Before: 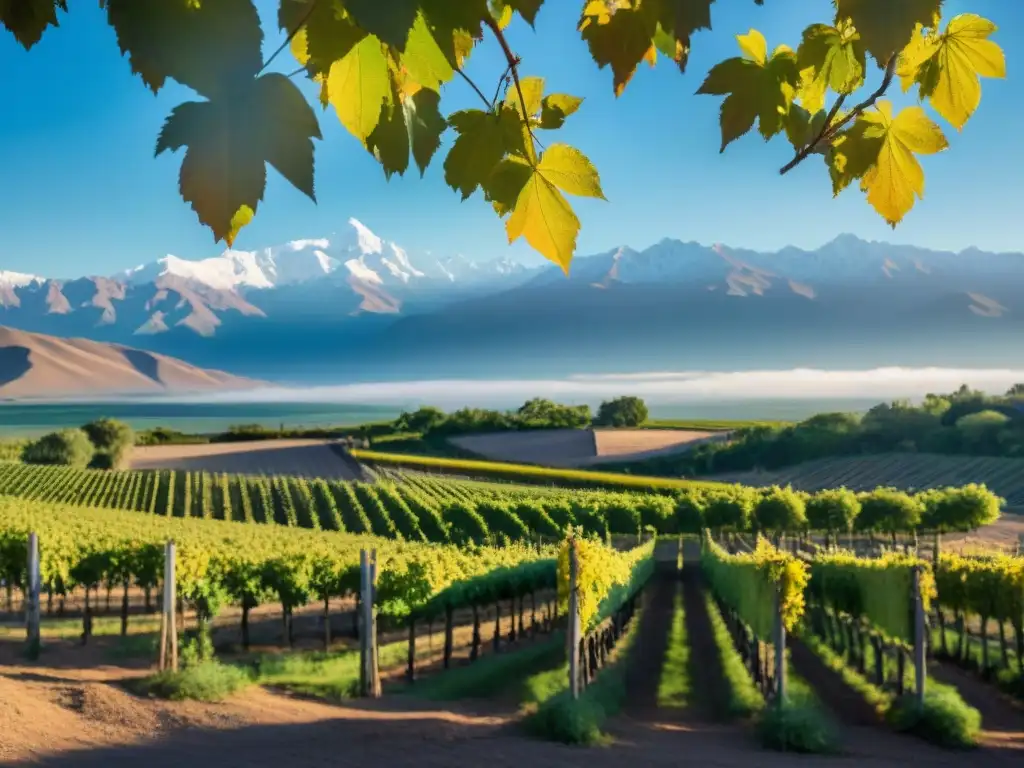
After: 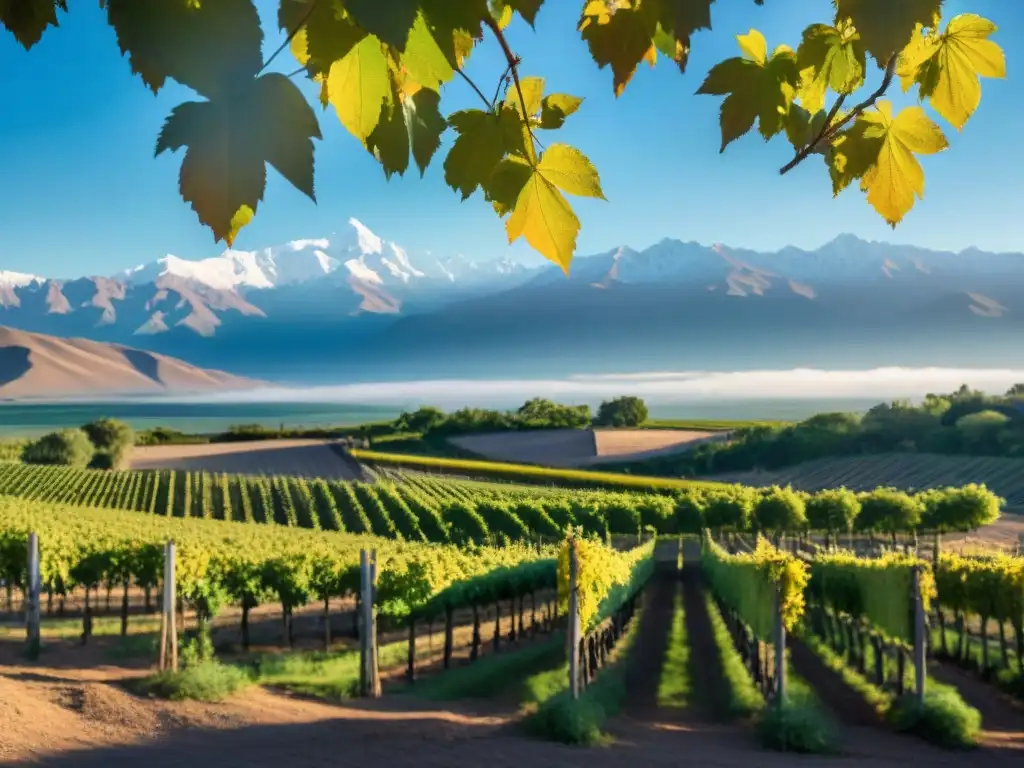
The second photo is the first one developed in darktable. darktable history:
shadows and highlights: shadows -0.348, highlights 38.35, highlights color adjustment 73.19%
